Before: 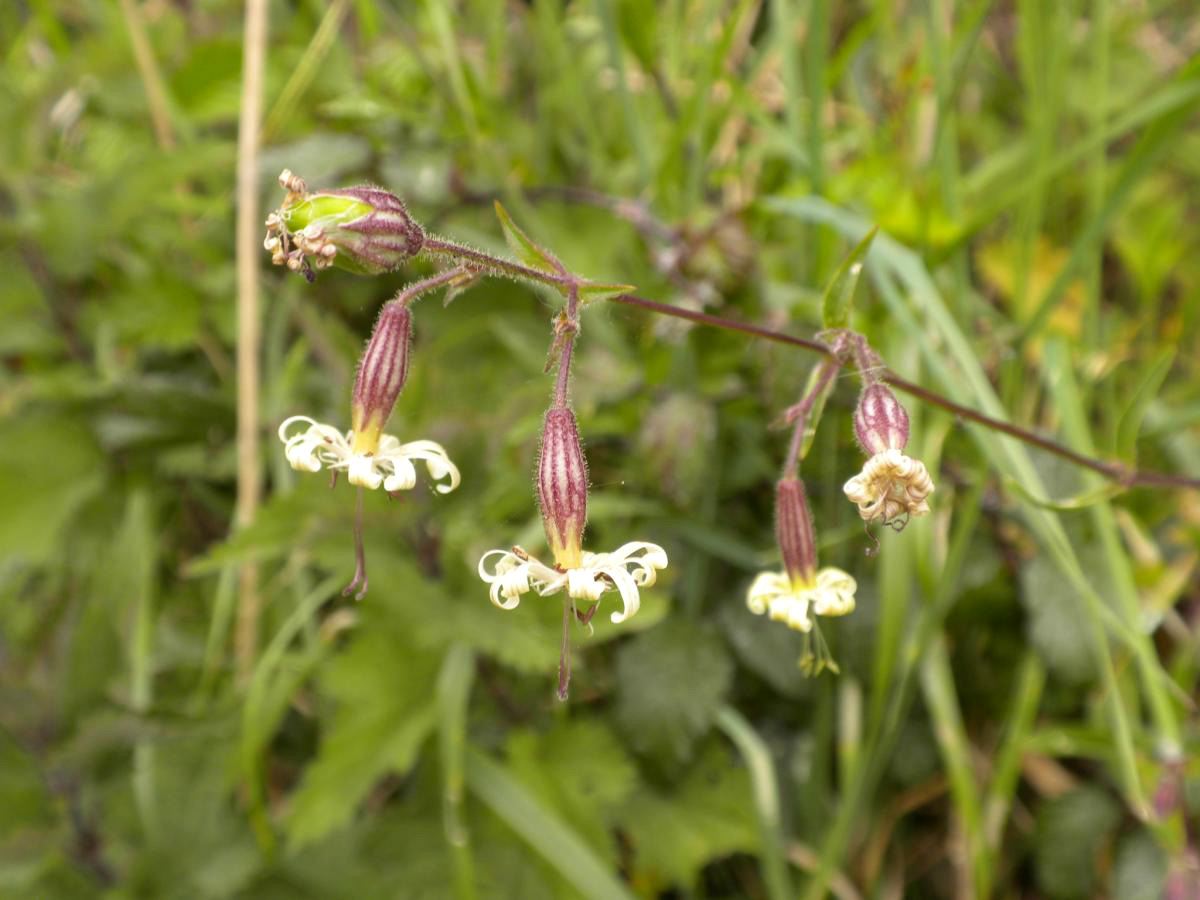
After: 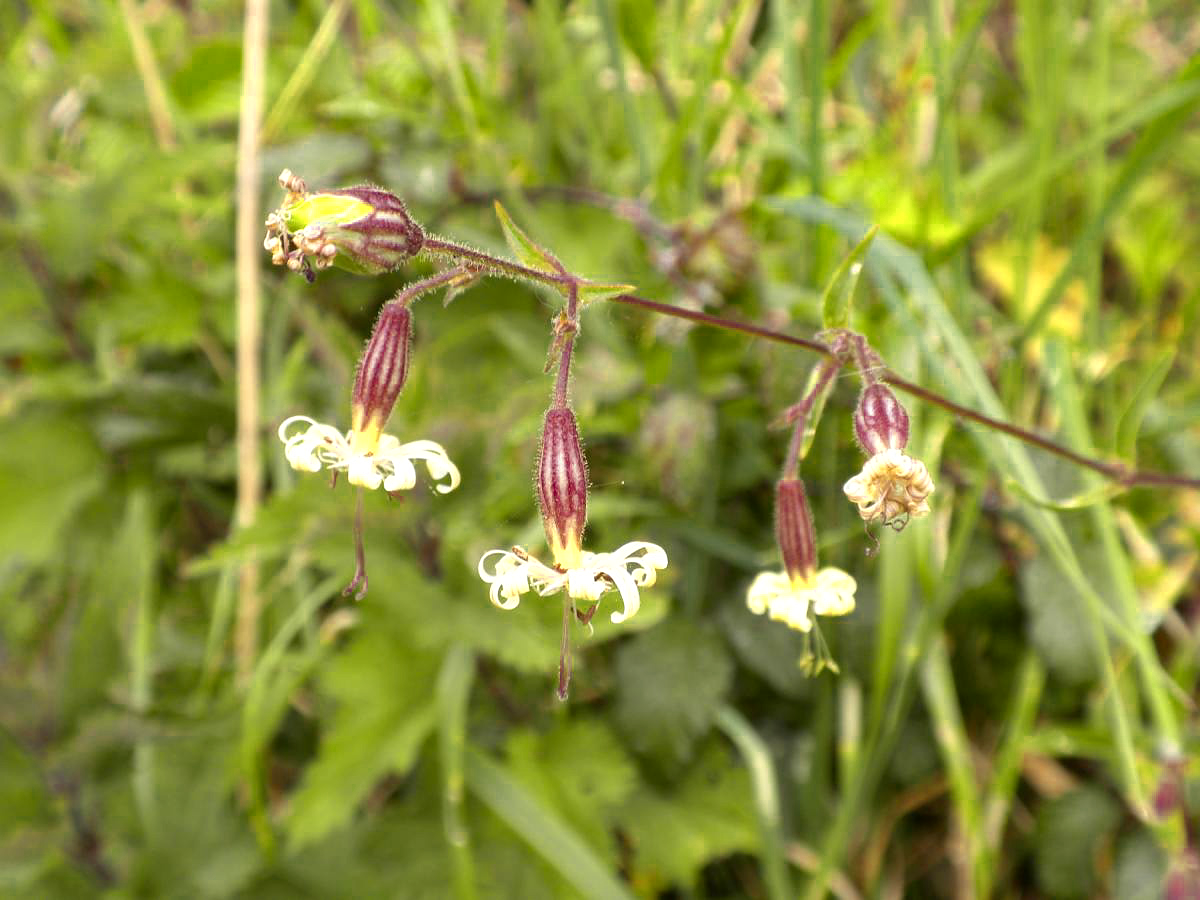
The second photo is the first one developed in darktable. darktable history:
color zones: curves: ch0 [(0.004, 0.305) (0.261, 0.623) (0.389, 0.399) (0.708, 0.571) (0.947, 0.34)]; ch1 [(0.025, 0.645) (0.229, 0.584) (0.326, 0.551) (0.484, 0.262) (0.757, 0.643)]
sharpen: radius 1
